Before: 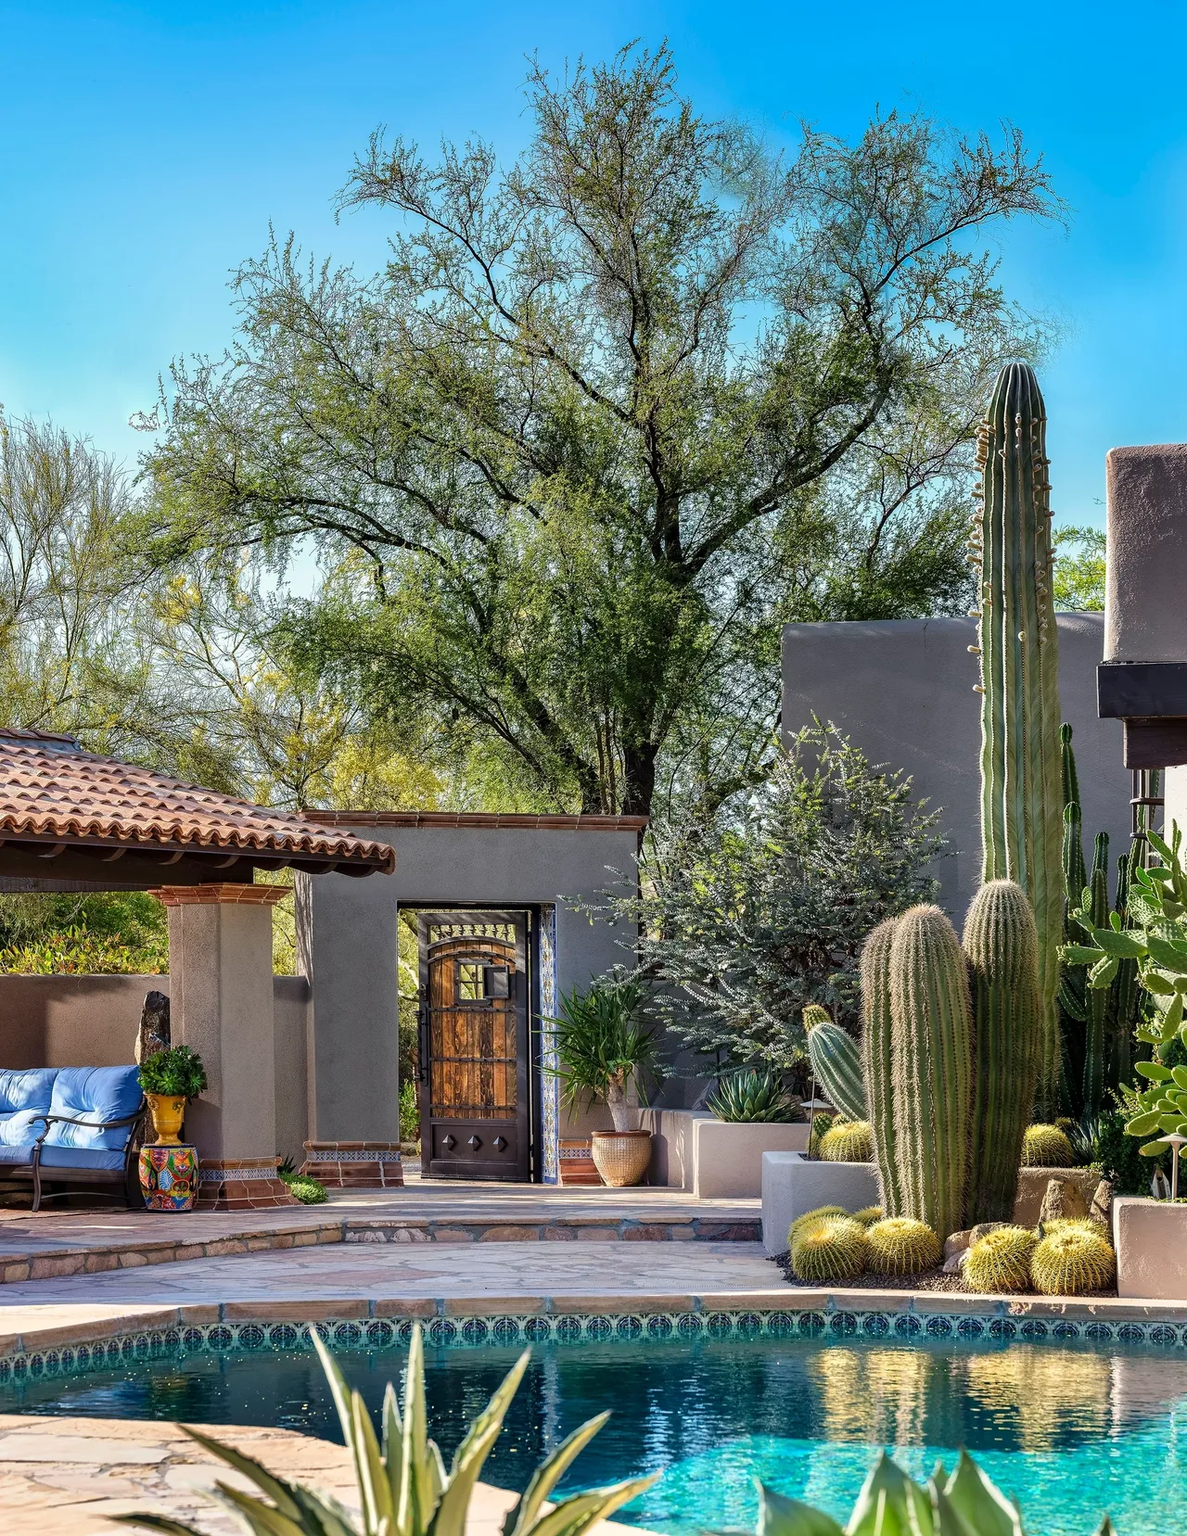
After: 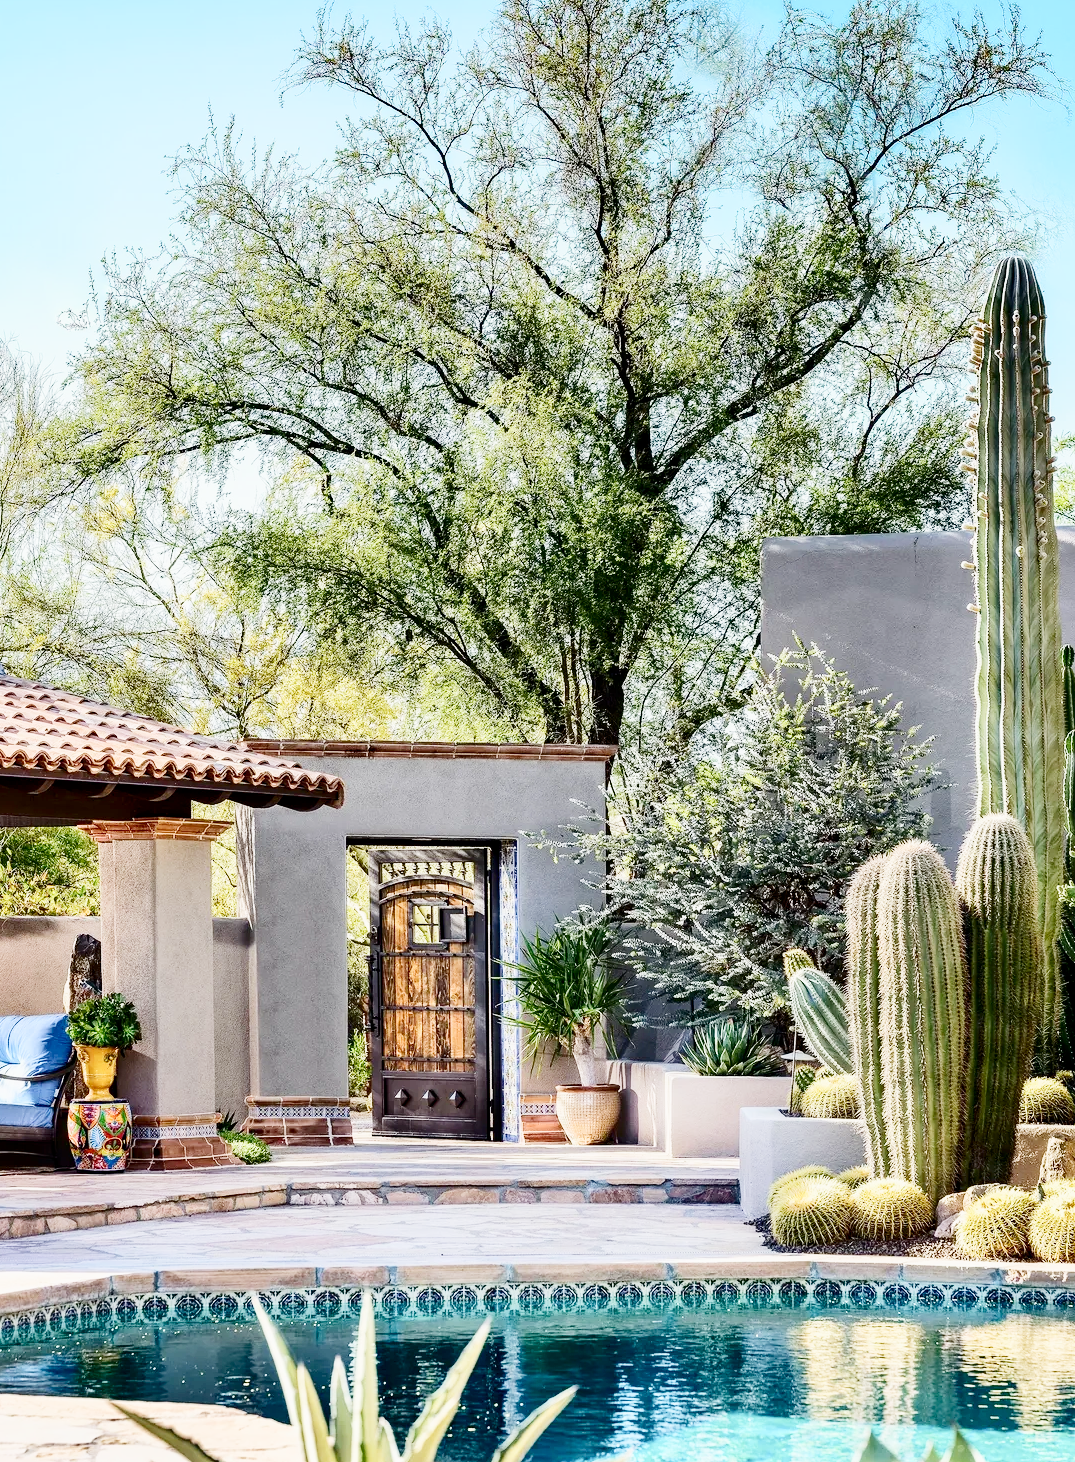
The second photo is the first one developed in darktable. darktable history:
crop: left 6.446%, top 8.188%, right 9.538%, bottom 3.548%
tone equalizer: on, module defaults
exposure: black level correction 0, exposure 2.138 EV, compensate exposure bias true, compensate highlight preservation false
contrast brightness saturation: contrast 0.28
filmic rgb: middle gray luminance 30%, black relative exposure -9 EV, white relative exposure 7 EV, threshold 6 EV, target black luminance 0%, hardness 2.94, latitude 2.04%, contrast 0.963, highlights saturation mix 5%, shadows ↔ highlights balance 12.16%, add noise in highlights 0, preserve chrominance no, color science v3 (2019), use custom middle-gray values true, iterations of high-quality reconstruction 0, contrast in highlights soft, enable highlight reconstruction true
